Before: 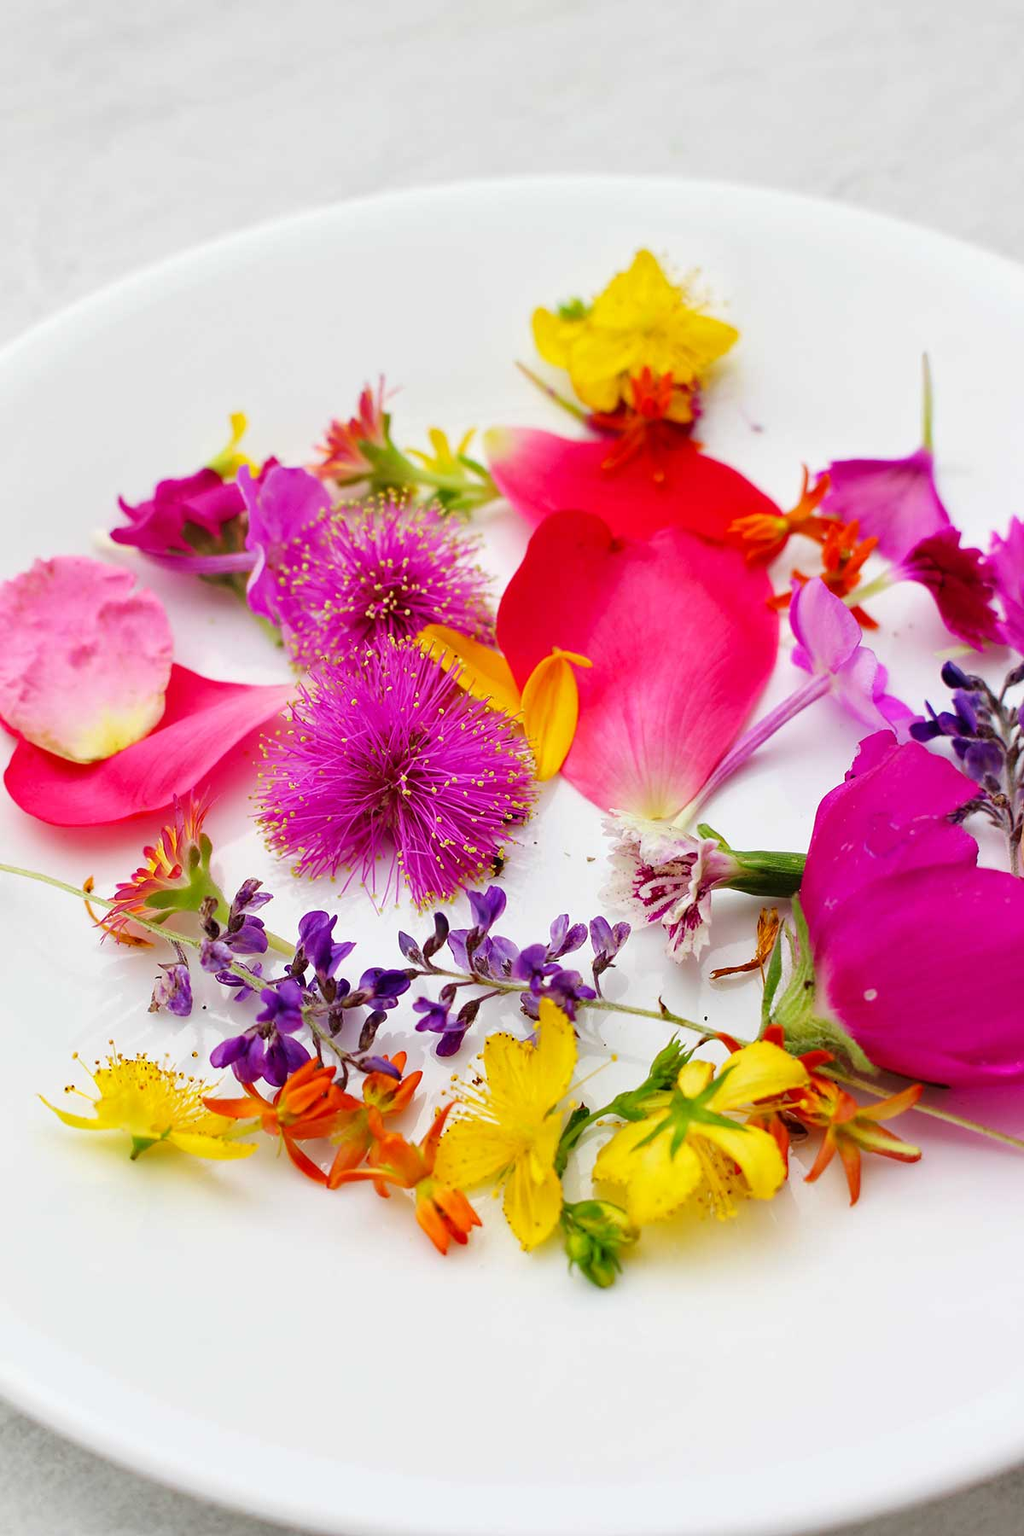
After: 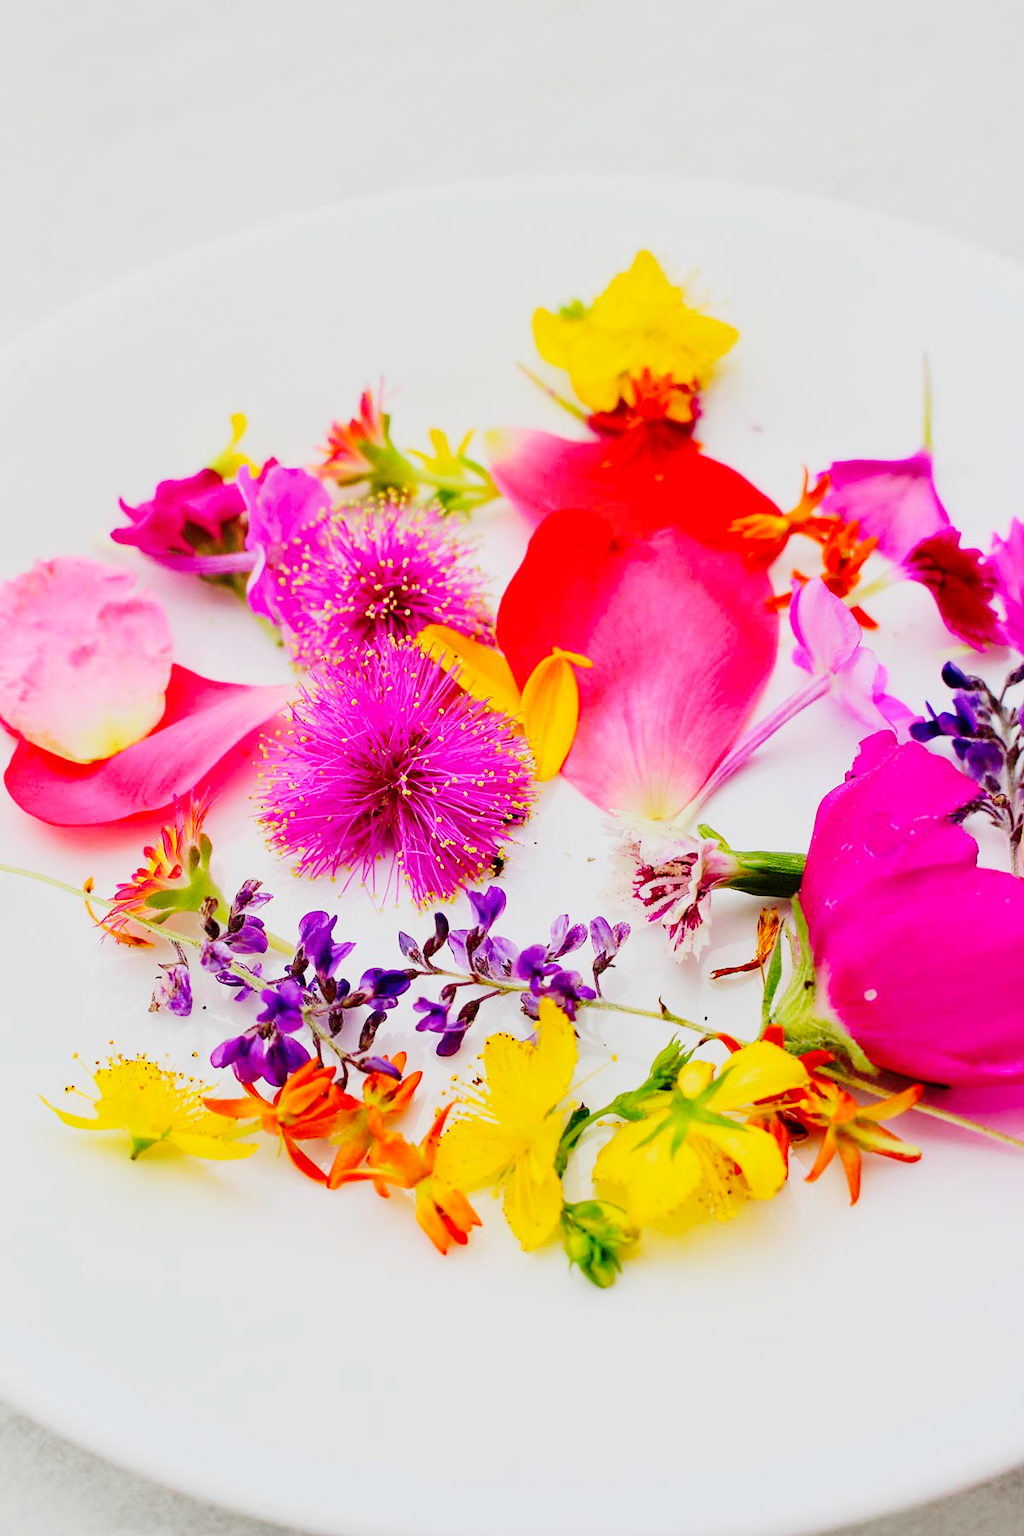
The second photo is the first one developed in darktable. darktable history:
tone curve: curves: ch0 [(0, 0) (0.049, 0.01) (0.154, 0.081) (0.491, 0.519) (0.748, 0.765) (1, 0.919)]; ch1 [(0, 0) (0.172, 0.123) (0.317, 0.272) (0.401, 0.422) (0.499, 0.497) (0.531, 0.54) (0.615, 0.603) (0.741, 0.783) (1, 1)]; ch2 [(0, 0) (0.411, 0.424) (0.483, 0.478) (0.544, 0.56) (0.686, 0.638) (1, 1)], preserve colors none
contrast brightness saturation: contrast 0.2, brightness 0.162, saturation 0.218
